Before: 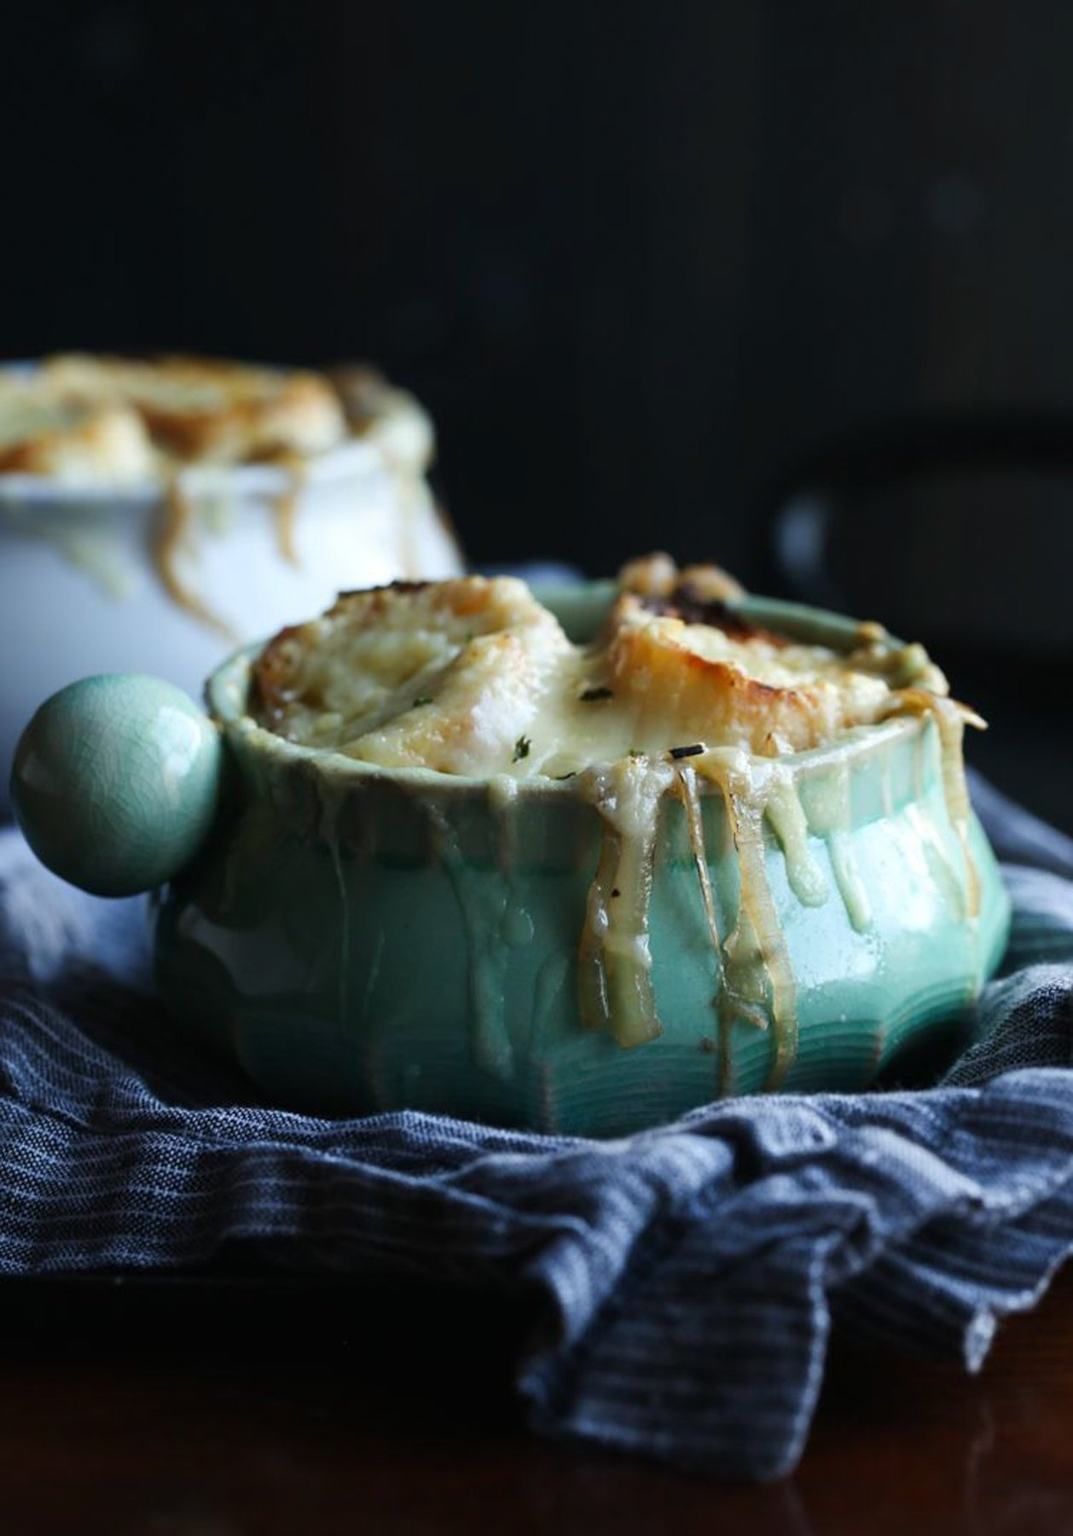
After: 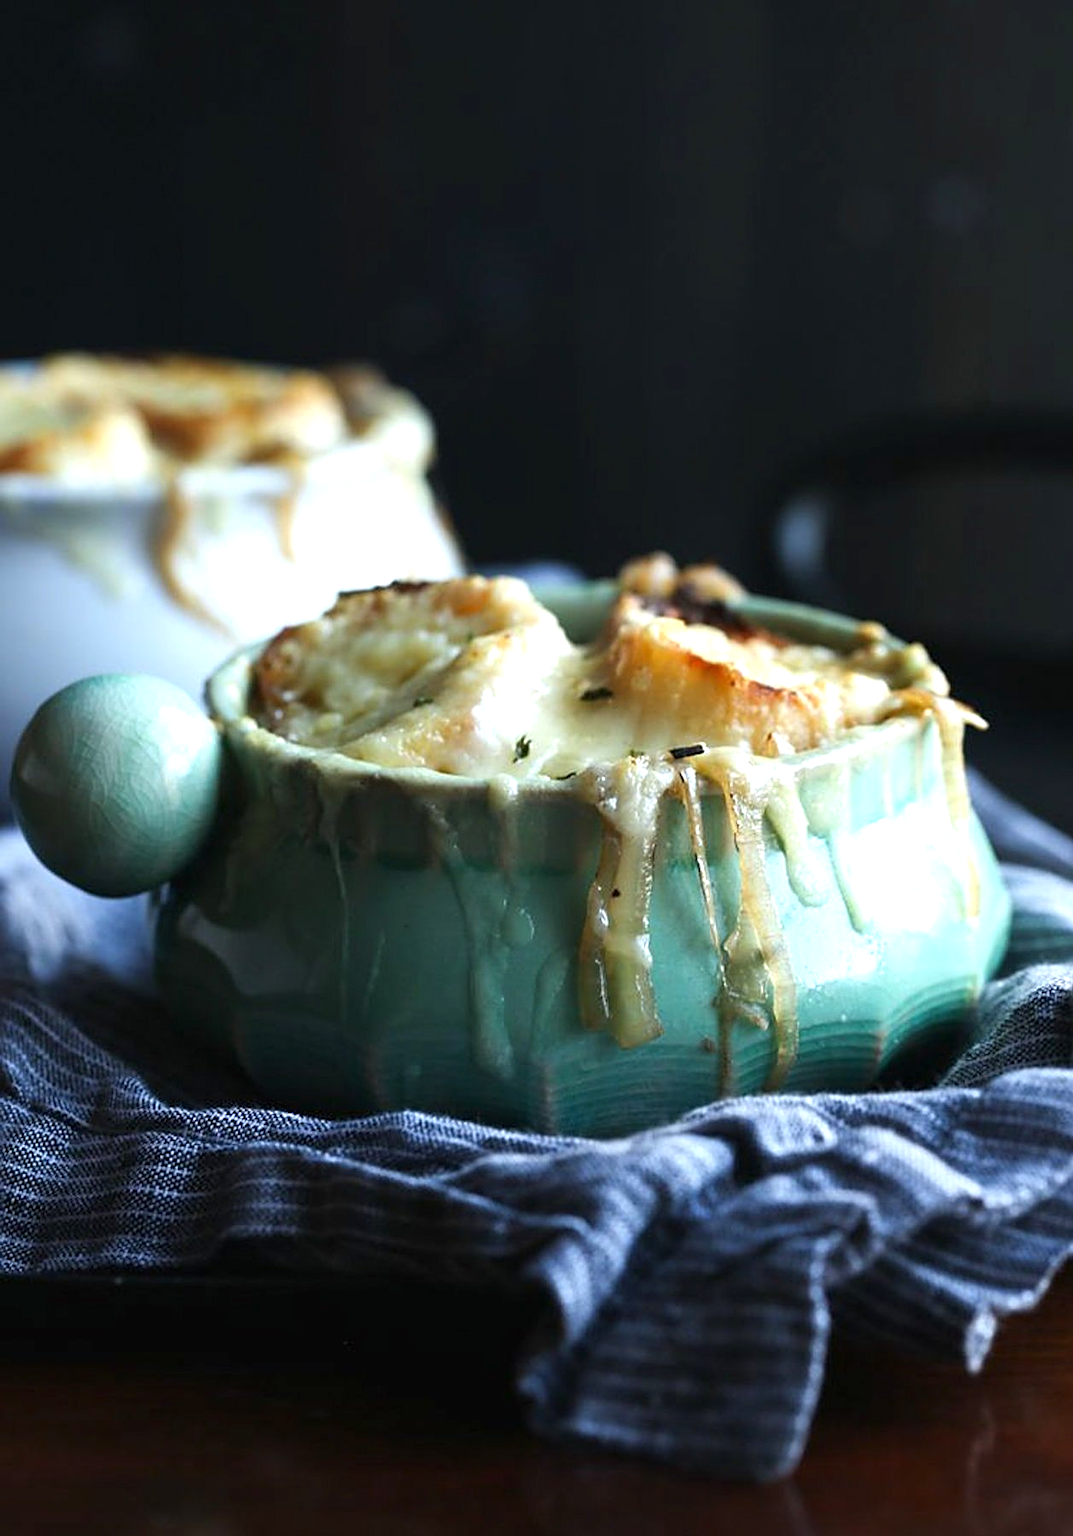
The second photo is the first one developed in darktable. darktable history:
sharpen: on, module defaults
exposure: exposure 0.666 EV, compensate highlight preservation false
